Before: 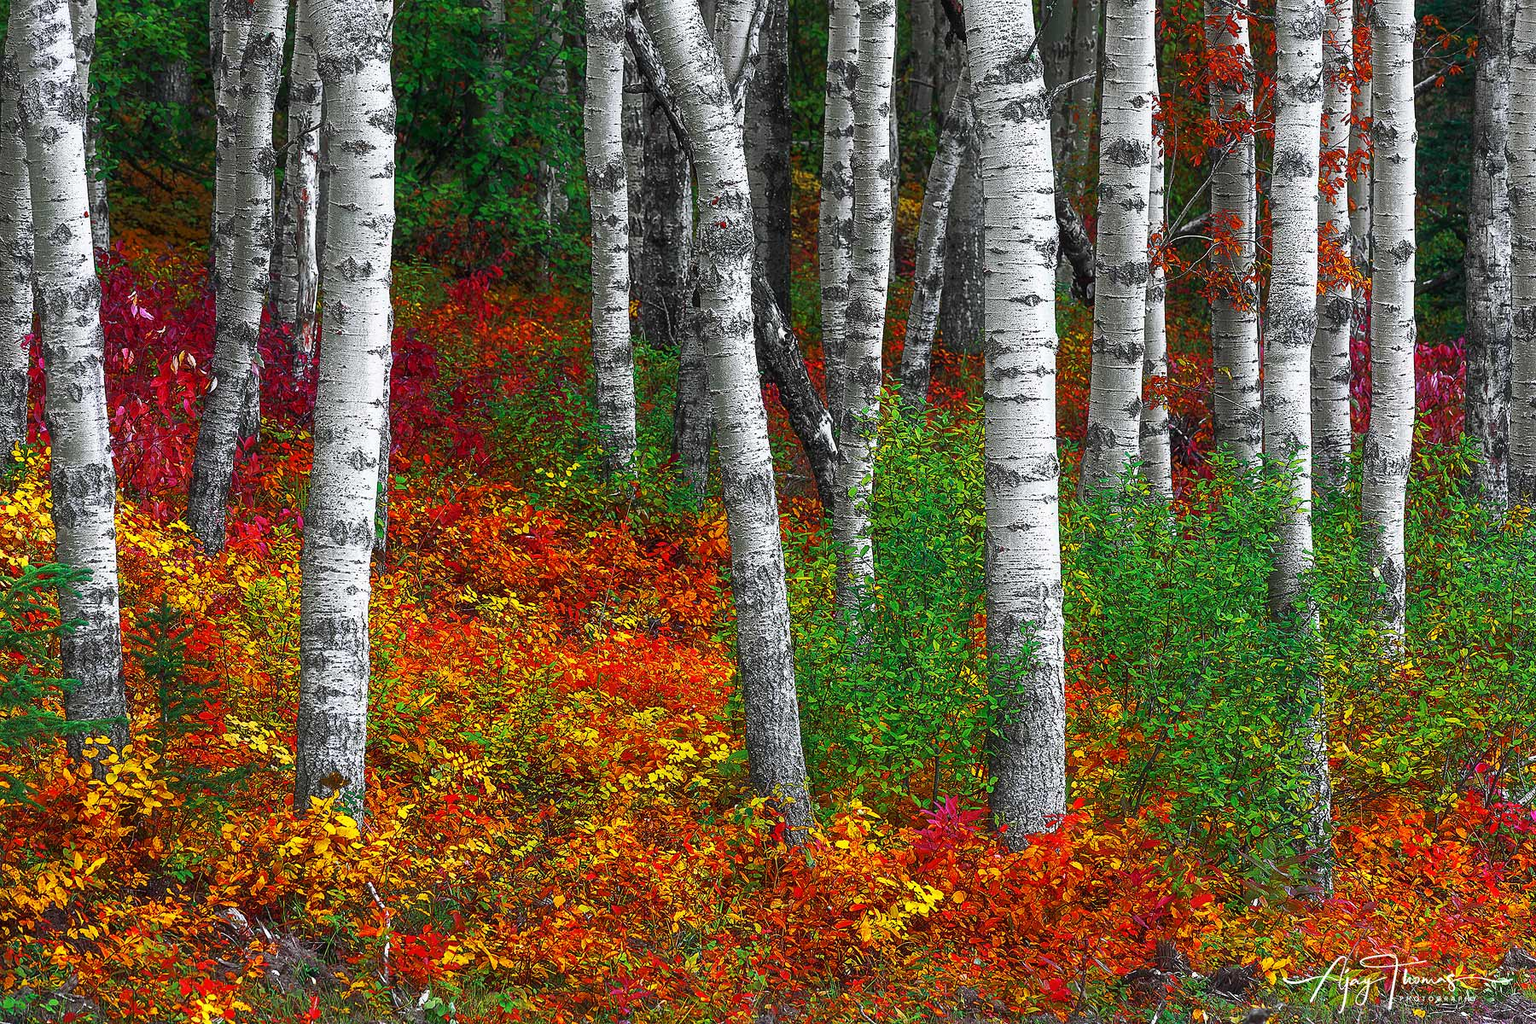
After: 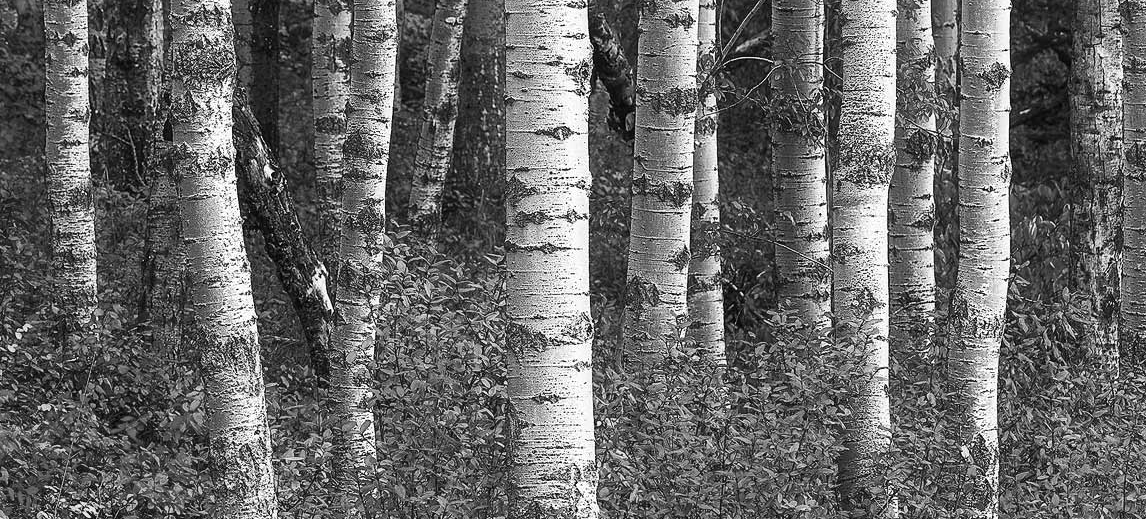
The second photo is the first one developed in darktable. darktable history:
monochrome: on, module defaults
tone equalizer: on, module defaults
crop: left 36.005%, top 18.293%, right 0.31%, bottom 38.444%
base curve: curves: ch0 [(0, 0) (0.297, 0.298) (1, 1)], preserve colors none
